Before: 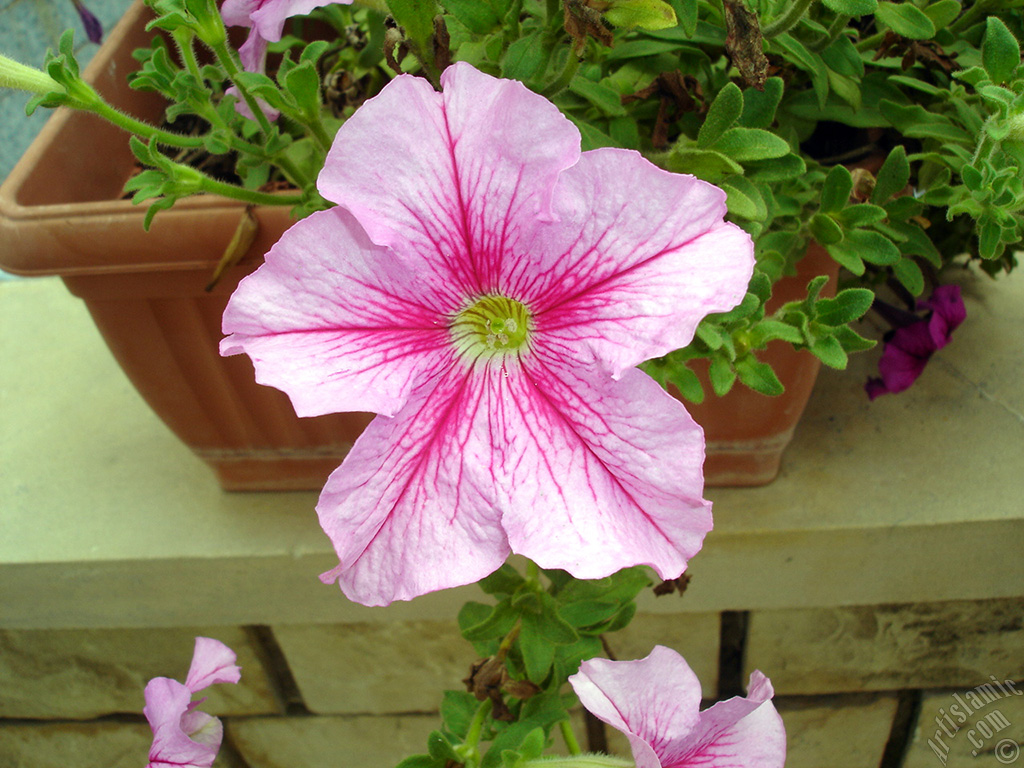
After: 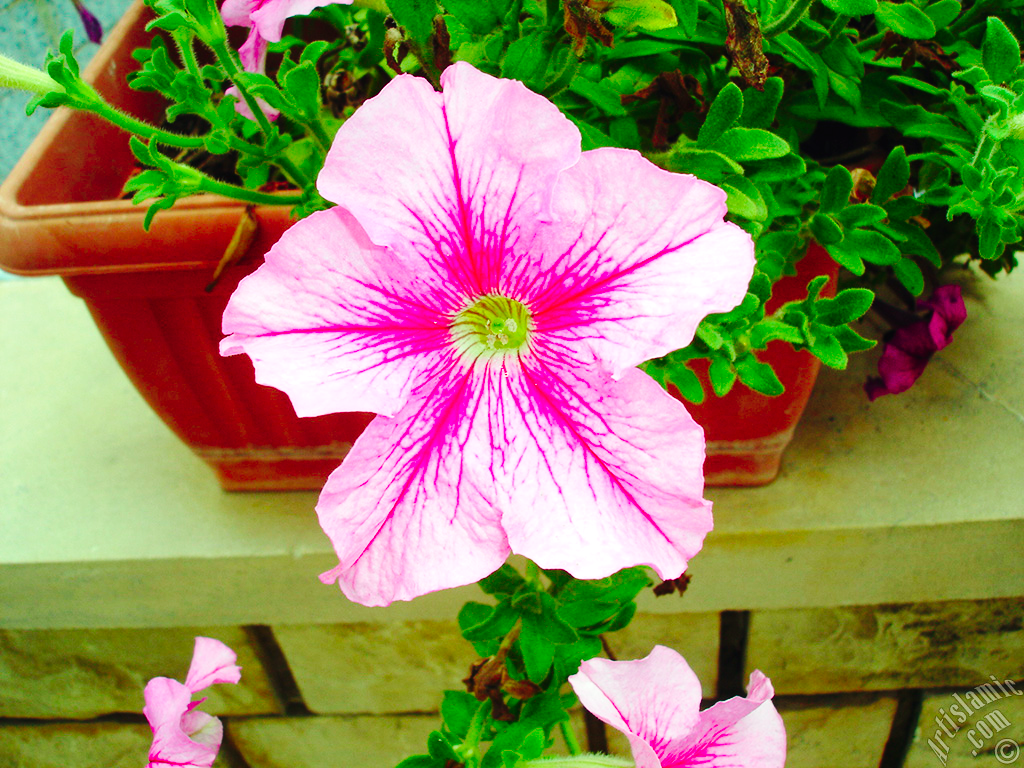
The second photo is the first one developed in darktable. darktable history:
base curve: curves: ch0 [(0, 0) (0.036, 0.025) (0.121, 0.166) (0.206, 0.329) (0.605, 0.79) (1, 1)], preserve colors none
exposure: black level correction -0.003, exposure 0.04 EV, compensate highlight preservation false
color contrast: green-magenta contrast 1.73, blue-yellow contrast 1.15
